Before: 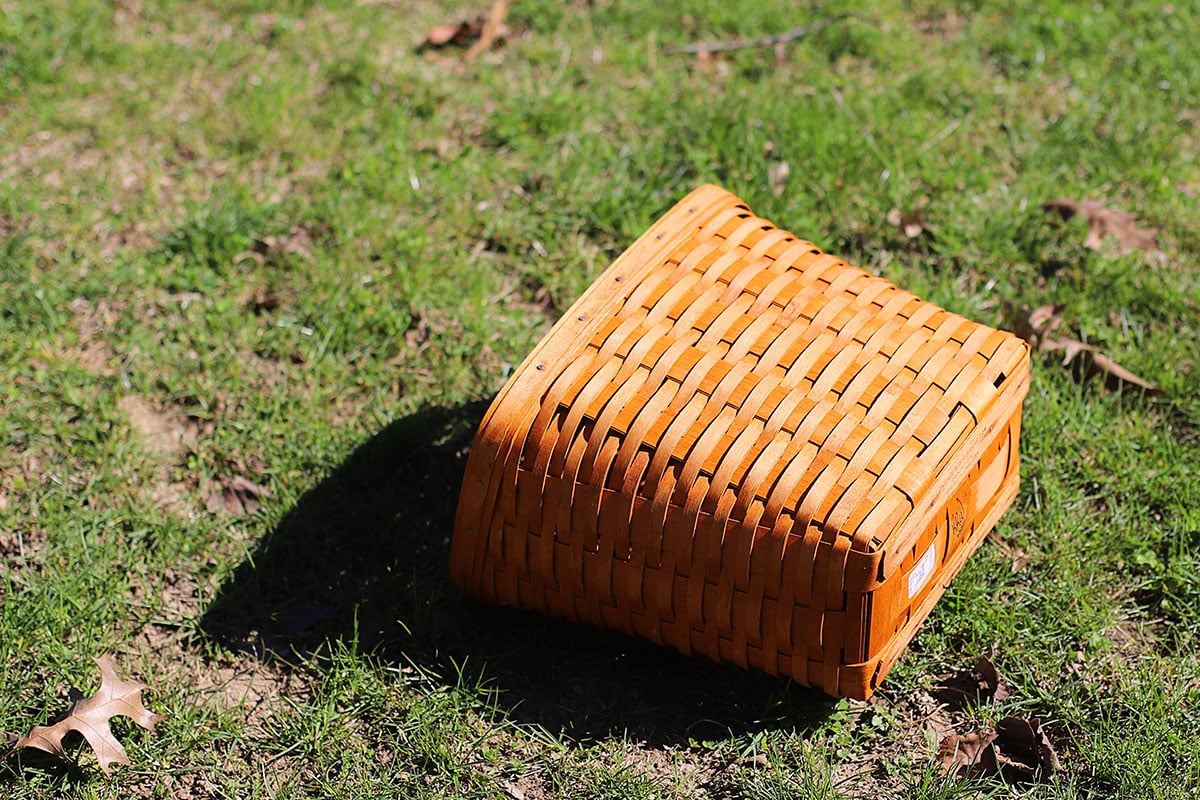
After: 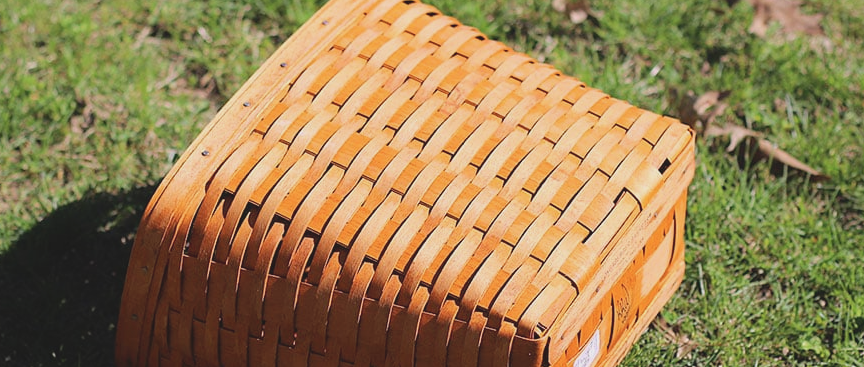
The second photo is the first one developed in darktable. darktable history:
crop and rotate: left 27.925%, top 26.927%, bottom 27.112%
contrast brightness saturation: contrast -0.136, brightness 0.046, saturation -0.126
